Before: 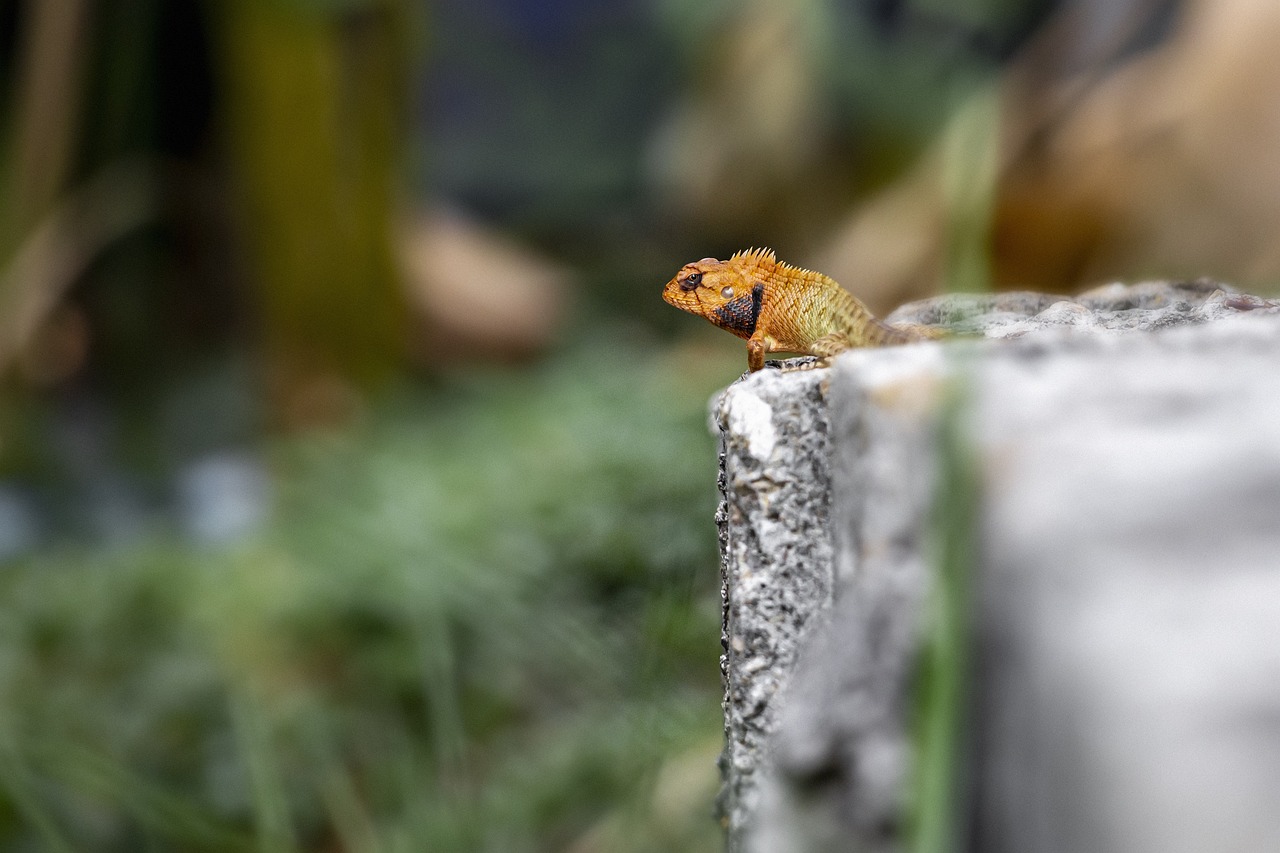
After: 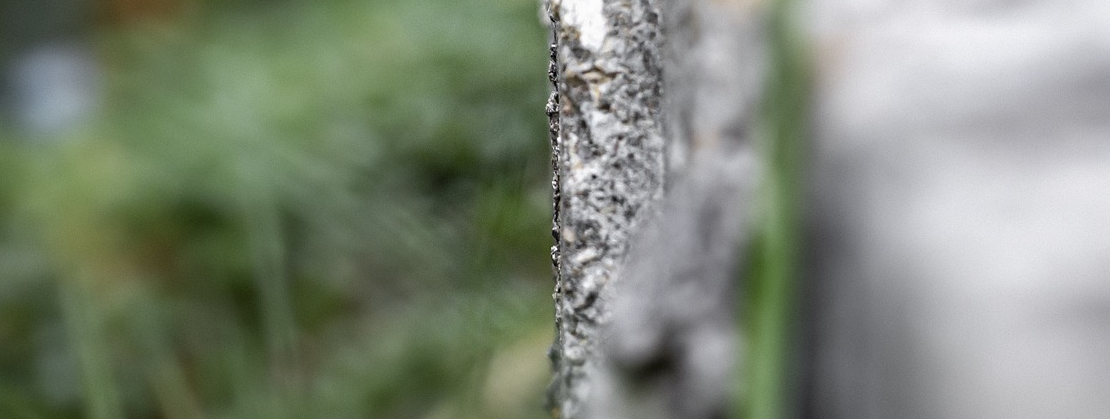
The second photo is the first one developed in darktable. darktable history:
crop and rotate: left 13.276%, top 48.058%, bottom 2.735%
